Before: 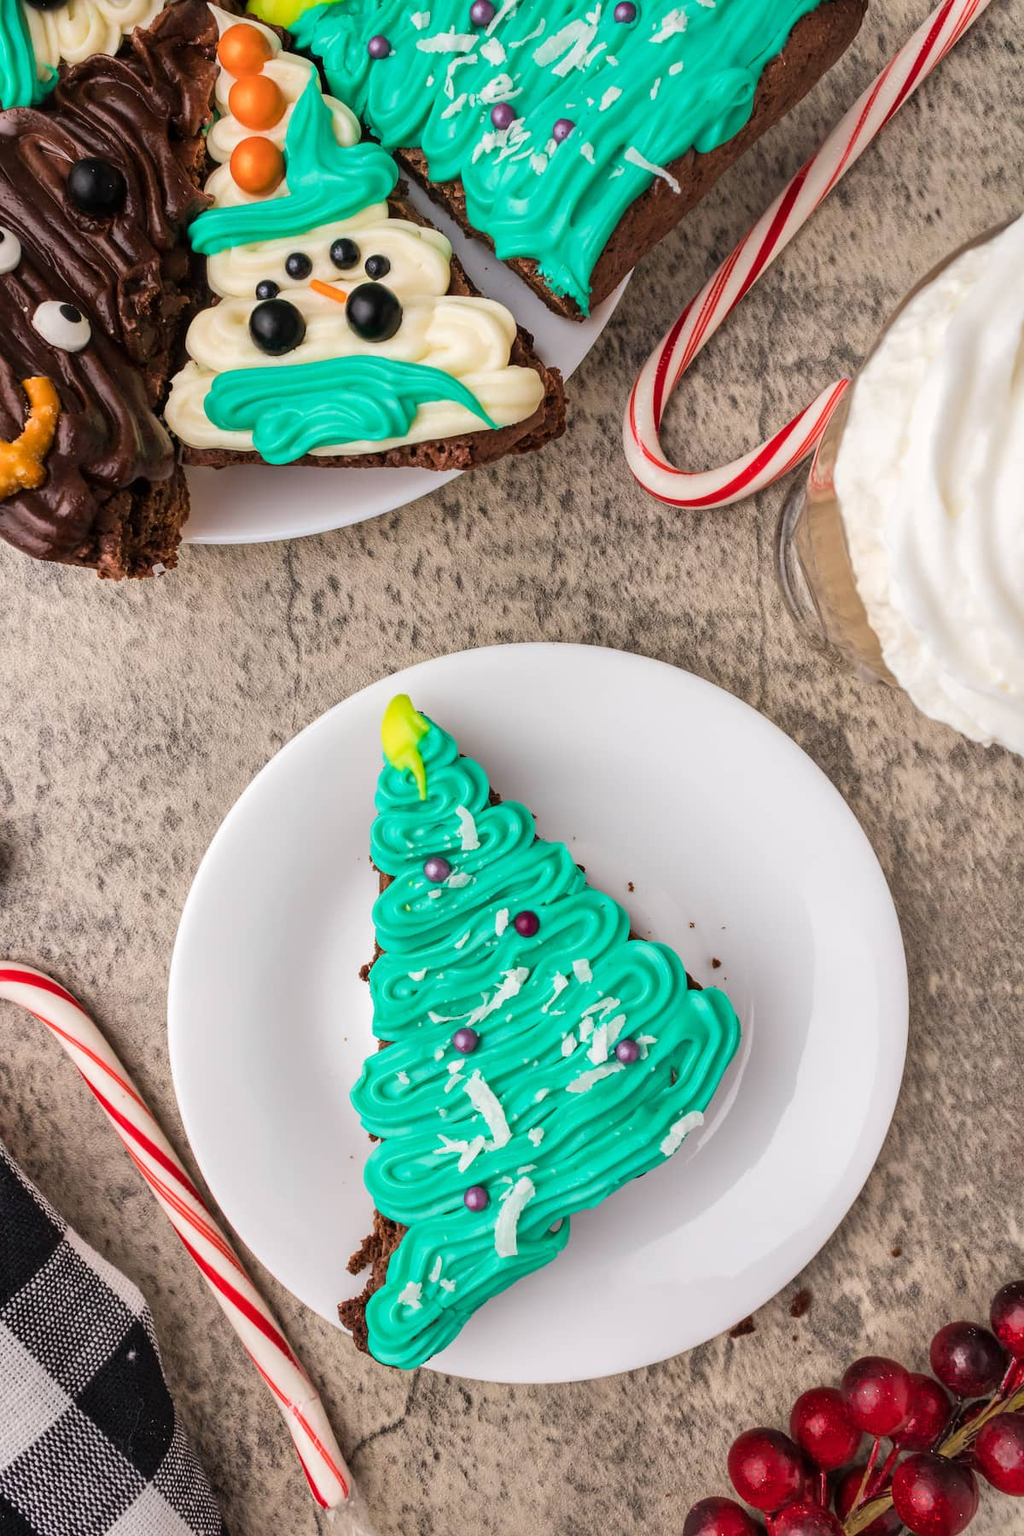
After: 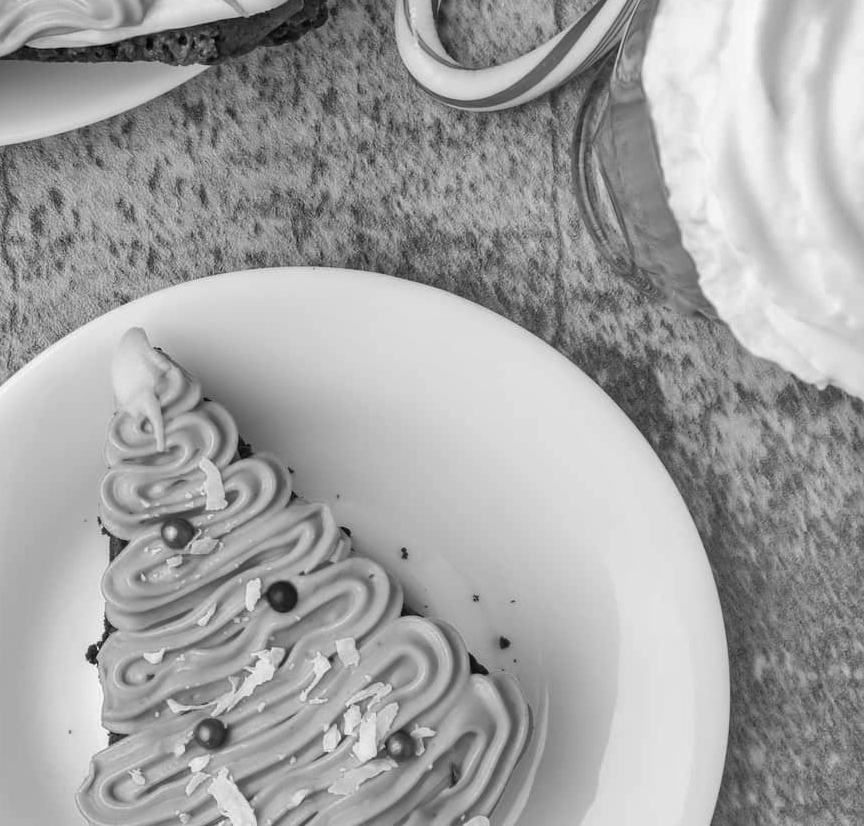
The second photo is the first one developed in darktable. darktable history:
crop and rotate: left 27.938%, top 27.046%, bottom 27.046%
monochrome: on, module defaults
white balance: red 0.978, blue 0.999
shadows and highlights: highlights color adjustment 0%, low approximation 0.01, soften with gaussian
